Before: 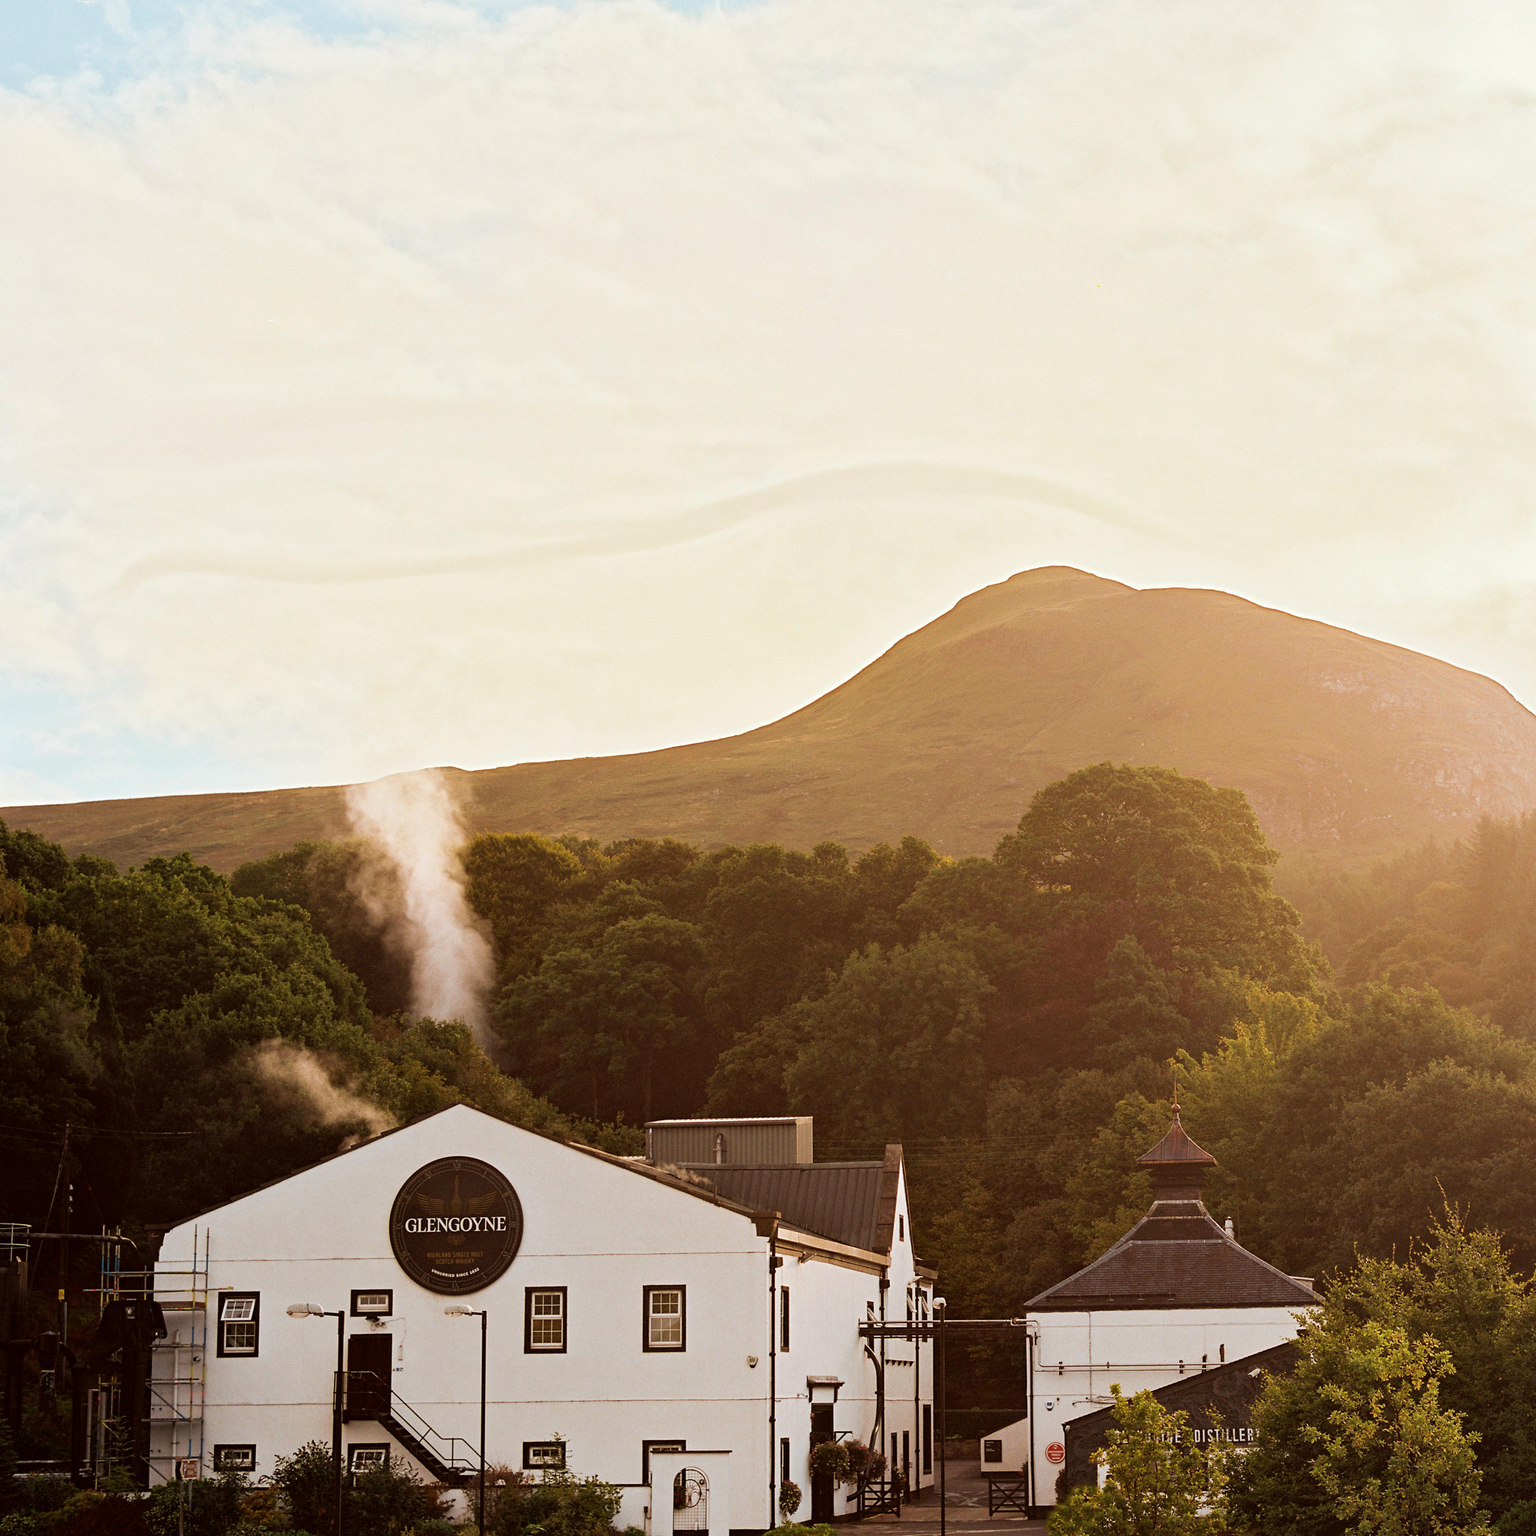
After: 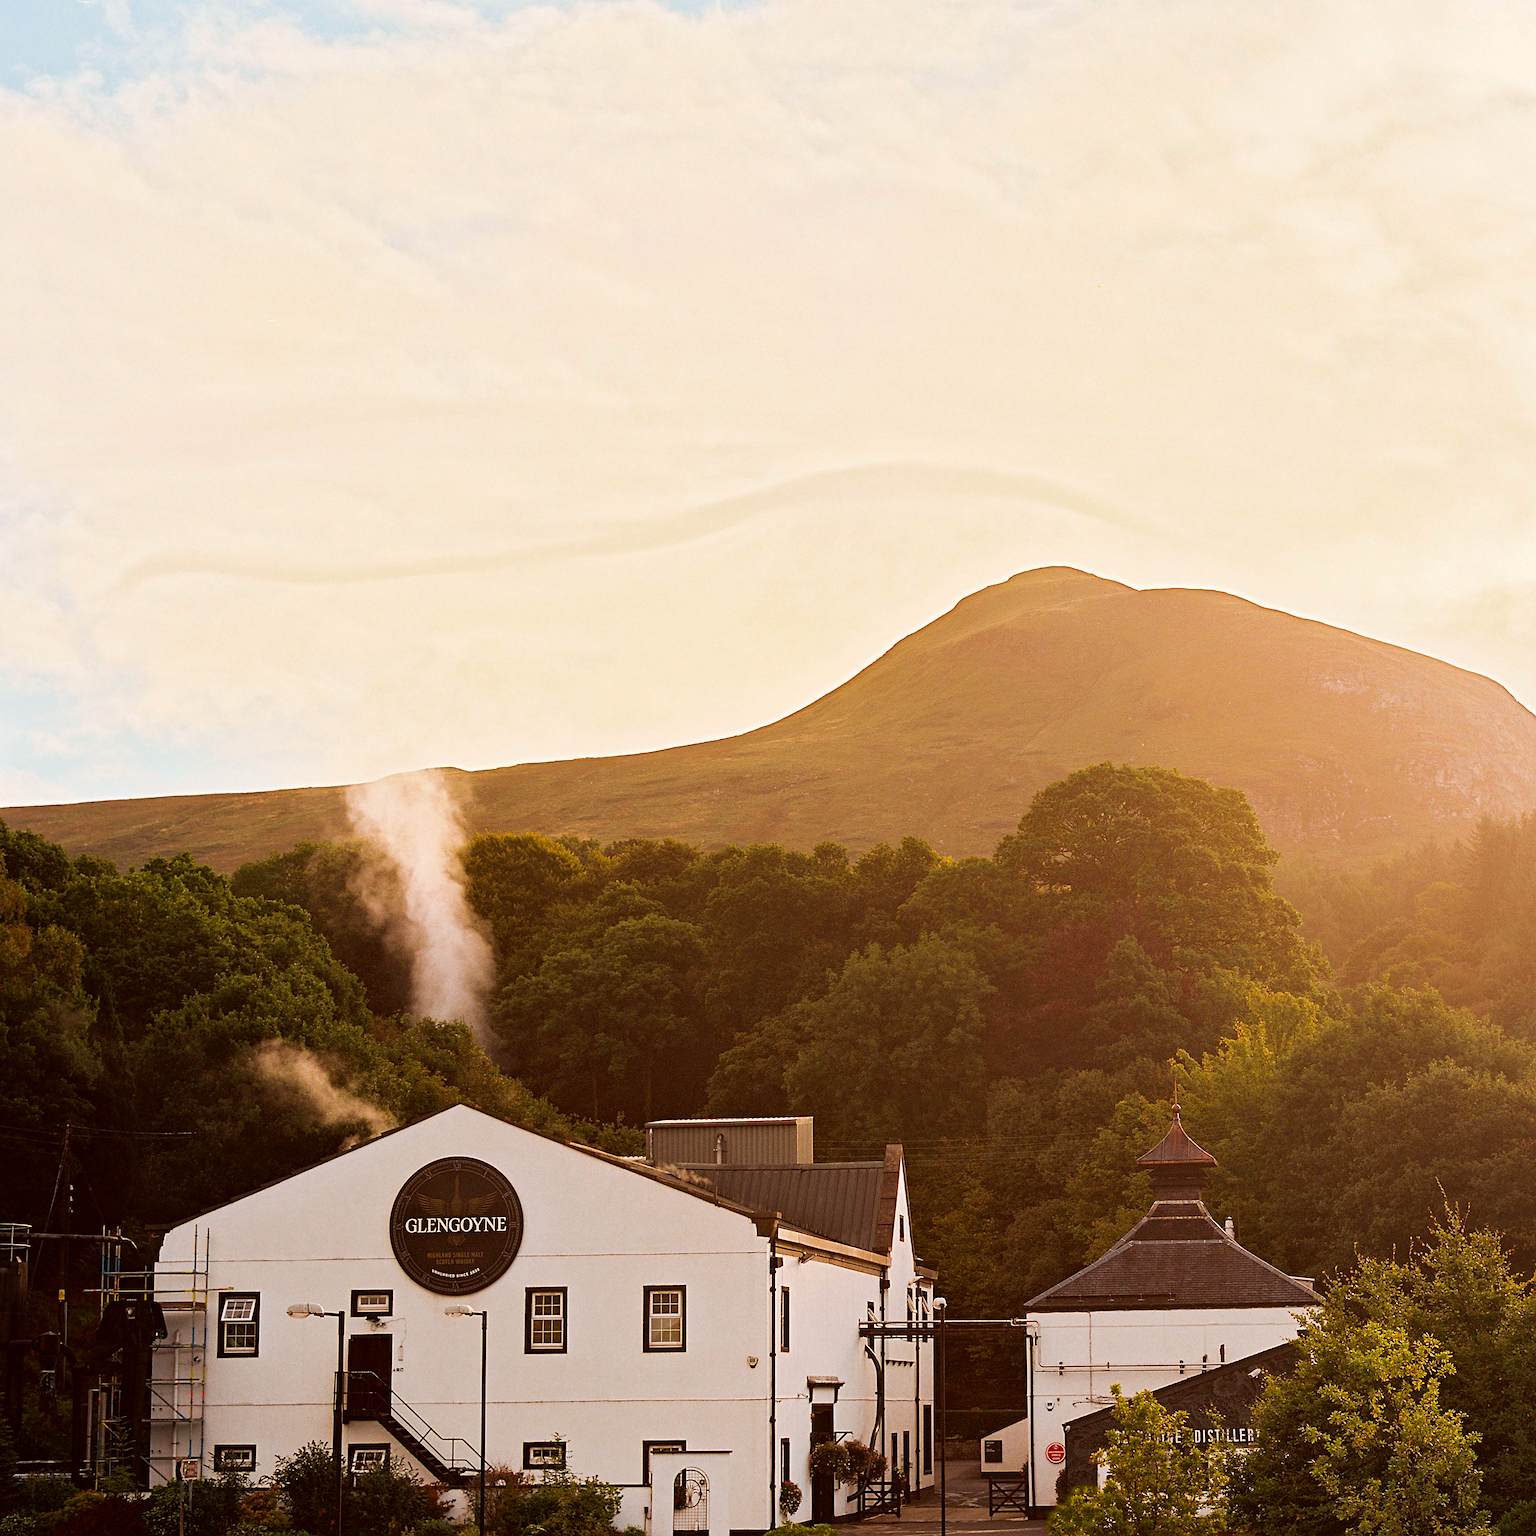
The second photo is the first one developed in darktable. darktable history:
sharpen: on, module defaults
color correction: highlights a* 3.22, highlights b* 1.93, saturation 1.19
